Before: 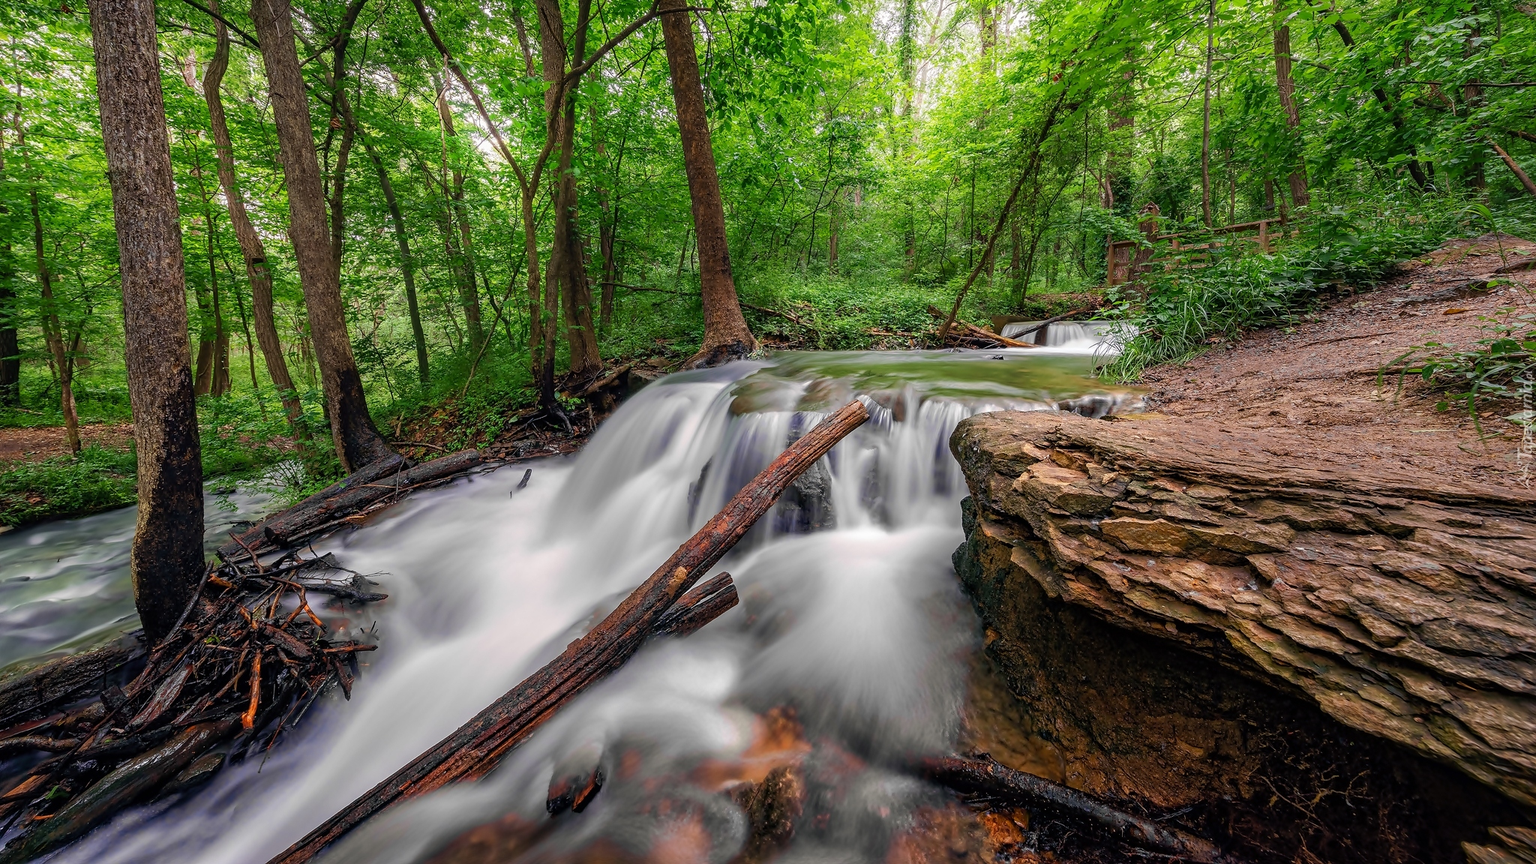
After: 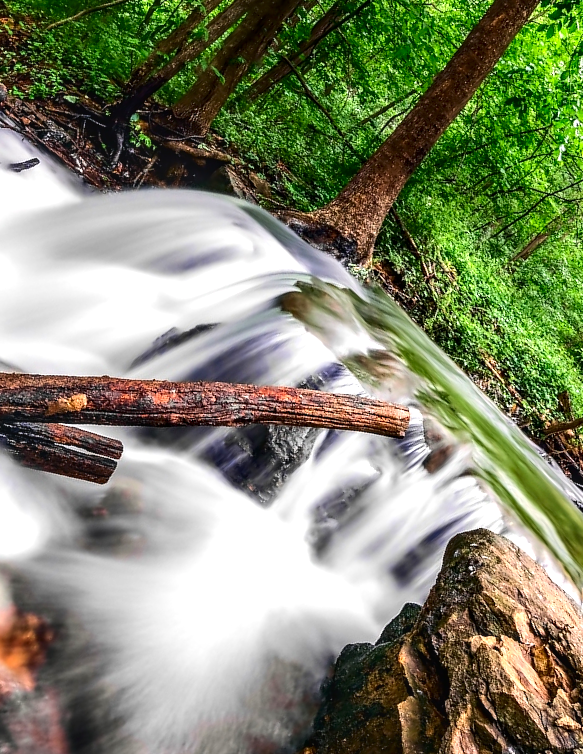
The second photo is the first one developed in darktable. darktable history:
contrast brightness saturation: contrast 0.2, brightness -0.104, saturation 0.099
crop and rotate: angle -45.93°, top 16.255%, right 0.999%, bottom 11.749%
local contrast: on, module defaults
exposure: exposure 0.6 EV, compensate highlight preservation false
tone equalizer: -8 EV -0.4 EV, -7 EV -0.361 EV, -6 EV -0.367 EV, -5 EV -0.208 EV, -3 EV 0.211 EV, -2 EV 0.318 EV, -1 EV 0.403 EV, +0 EV 0.413 EV, edges refinement/feathering 500, mask exposure compensation -1.57 EV, preserve details no
